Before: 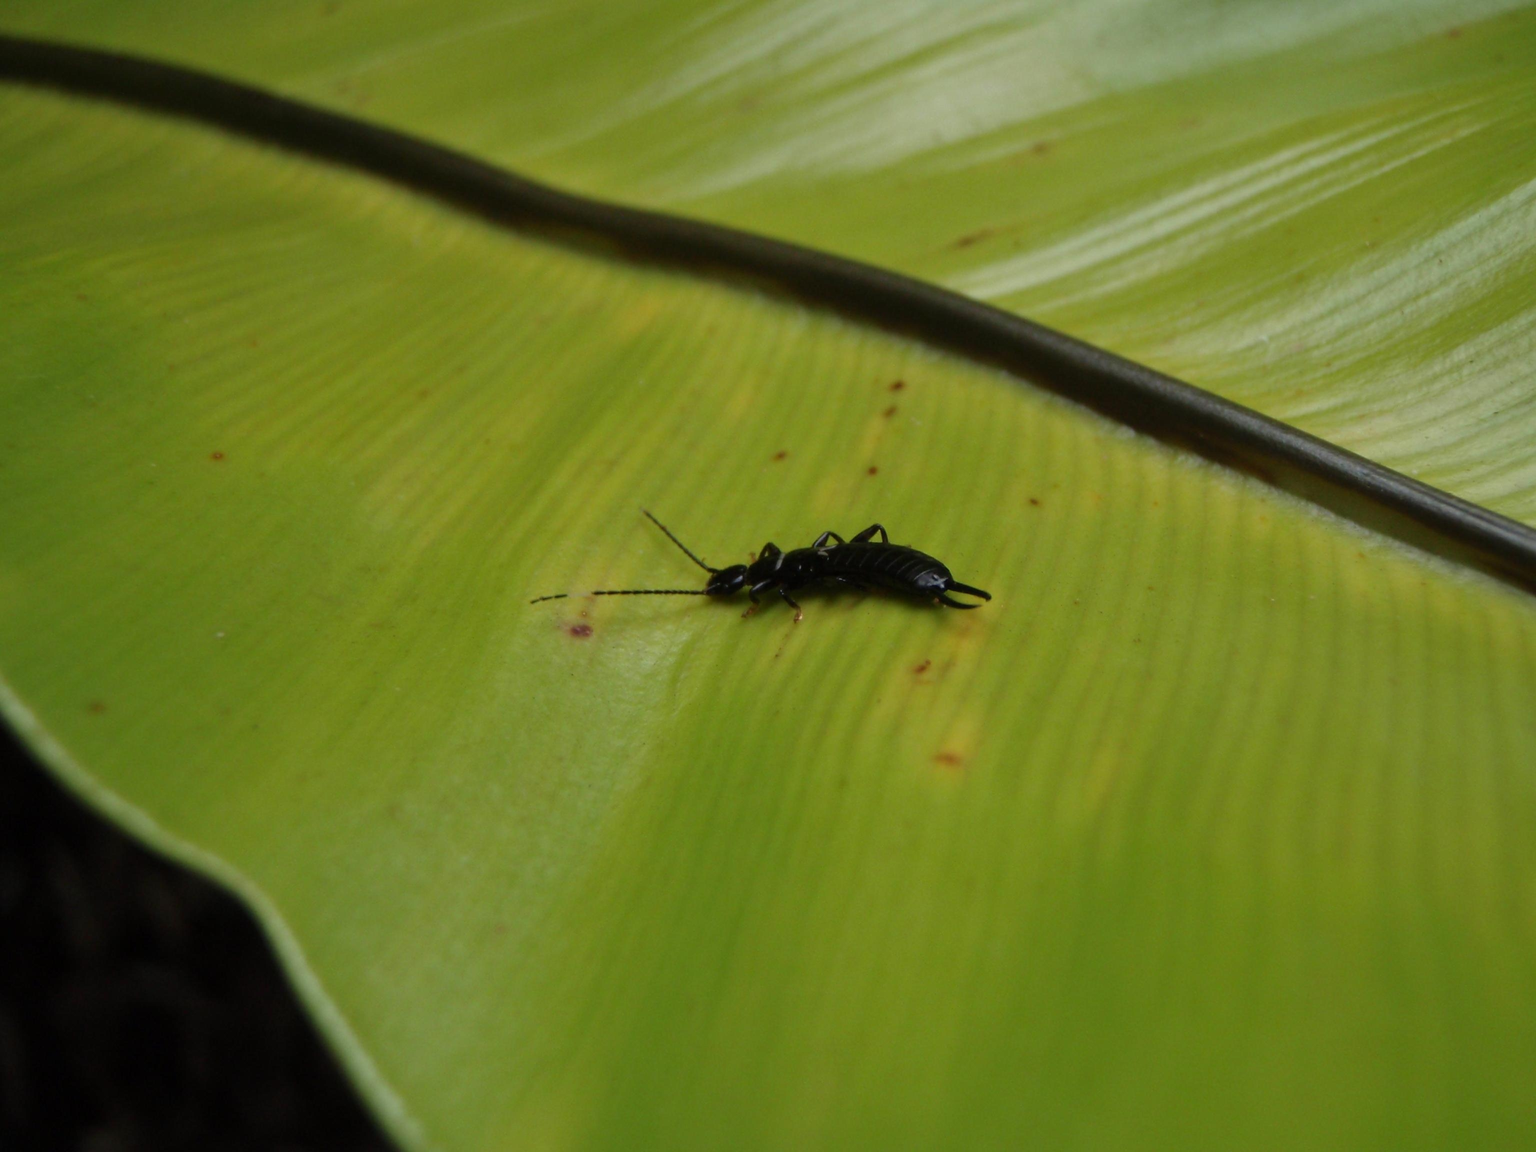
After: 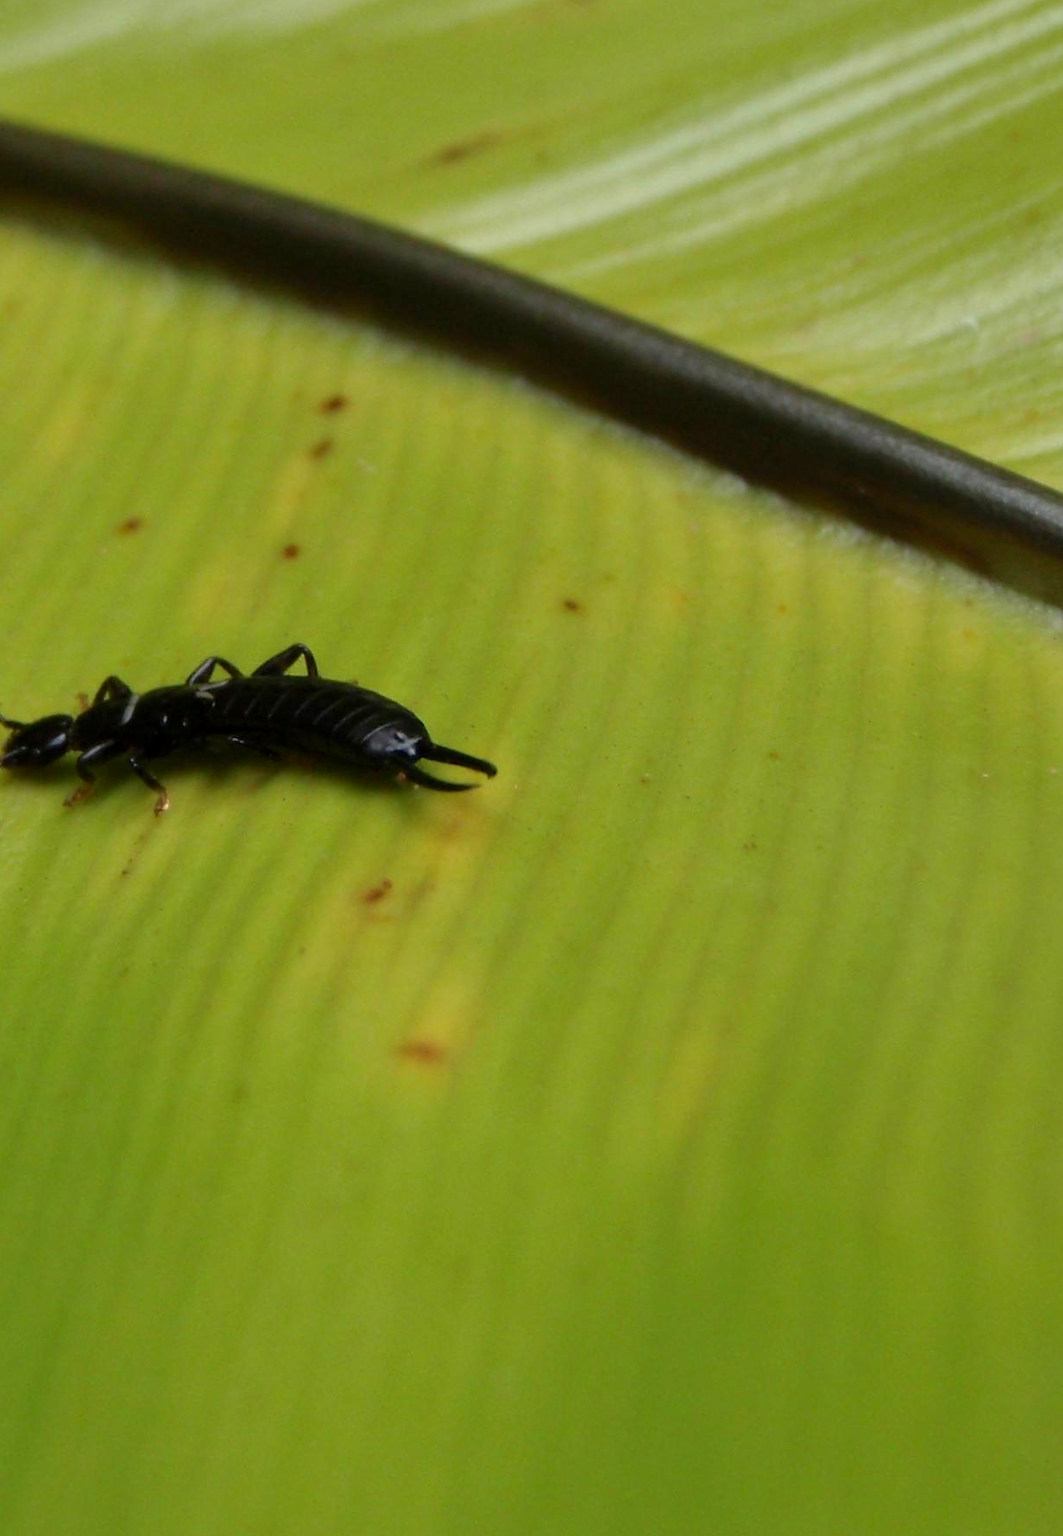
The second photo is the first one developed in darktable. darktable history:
exposure: black level correction 0.002, exposure 0.297 EV, compensate exposure bias true, compensate highlight preservation false
crop: left 45.91%, top 13.301%, right 14.153%, bottom 9.844%
tone equalizer: edges refinement/feathering 500, mask exposure compensation -1.57 EV, preserve details guided filter
